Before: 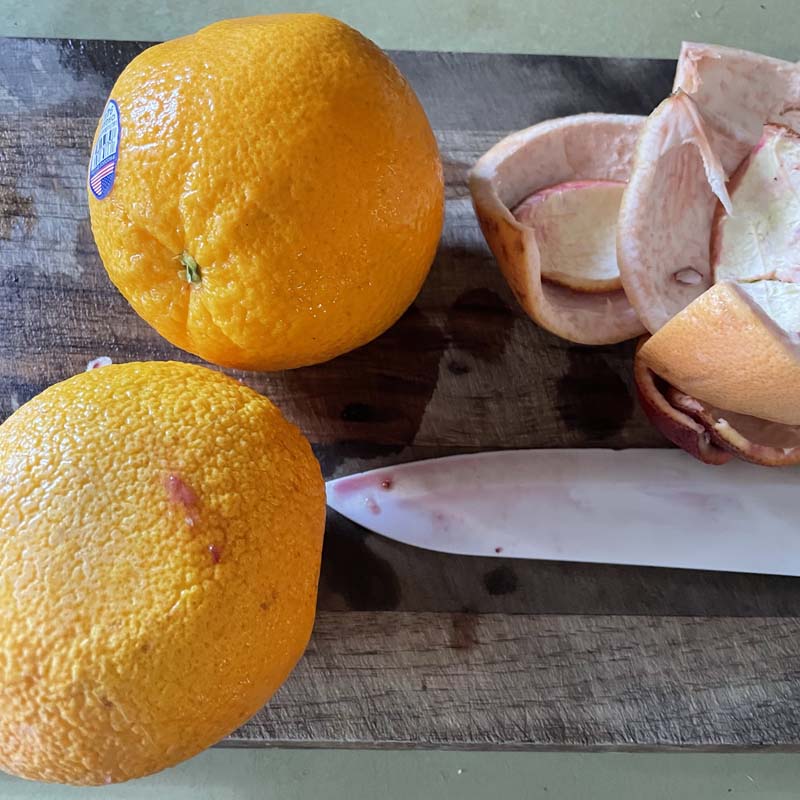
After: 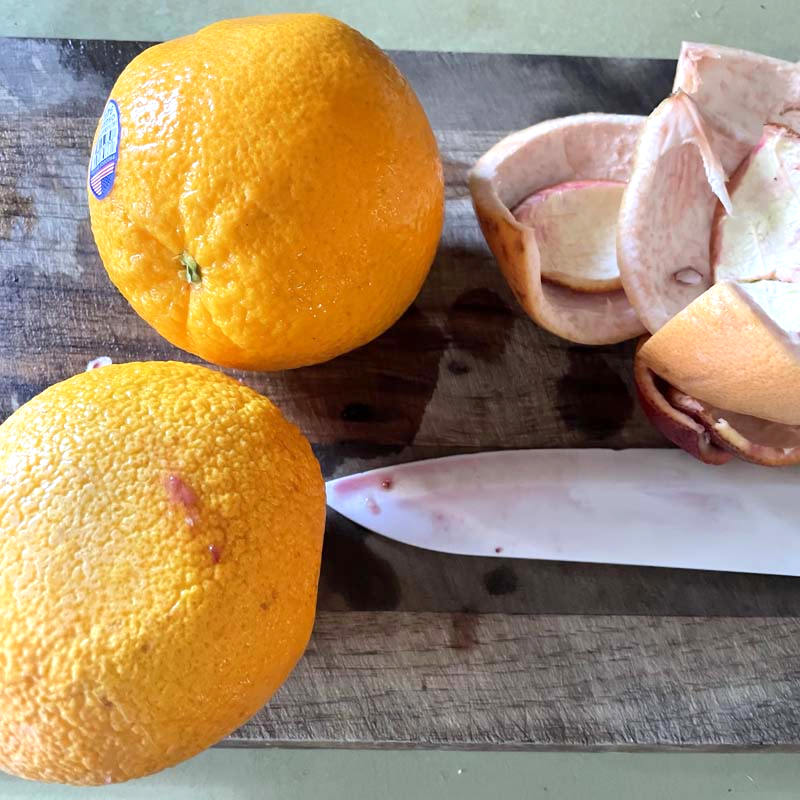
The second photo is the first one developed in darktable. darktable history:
contrast equalizer: y [[0.5 ×4, 0.467, 0.376], [0.5 ×6], [0.5 ×6], [0 ×6], [0 ×6]]
exposure: black level correction 0.001, exposure 0.5 EV, compensate exposure bias true, compensate highlight preservation false
